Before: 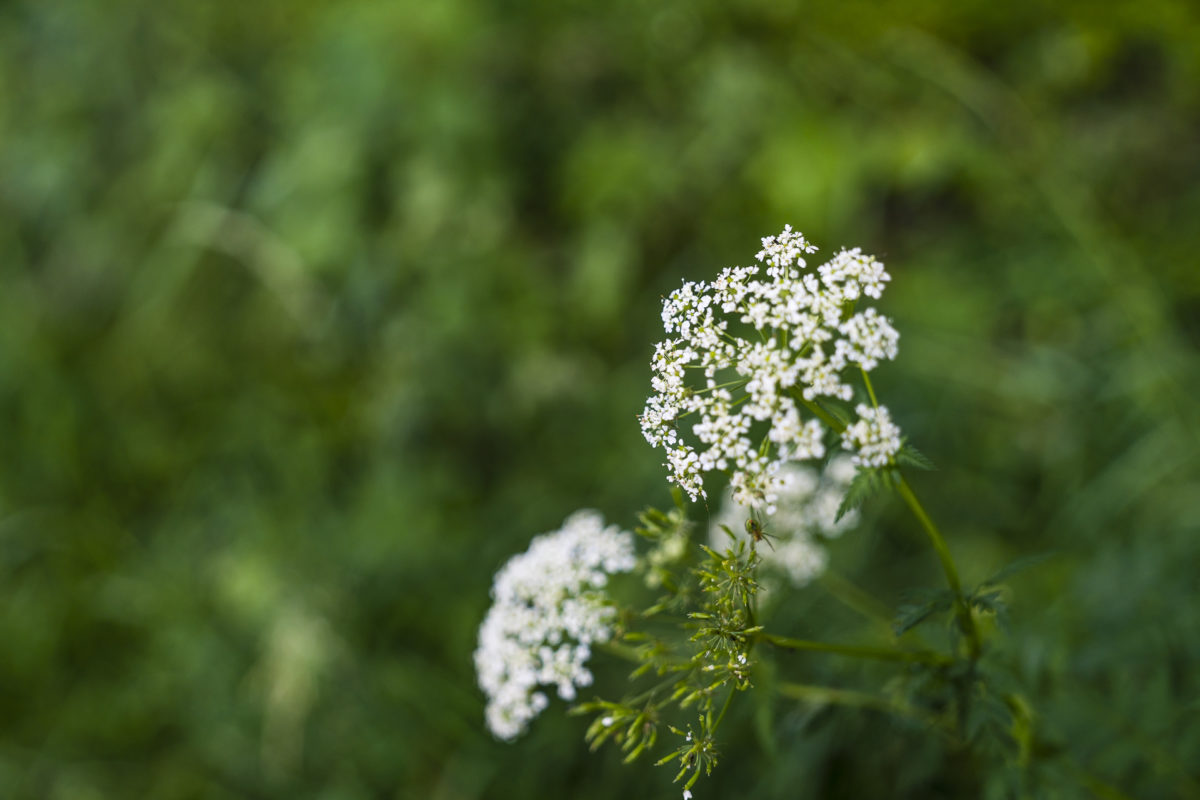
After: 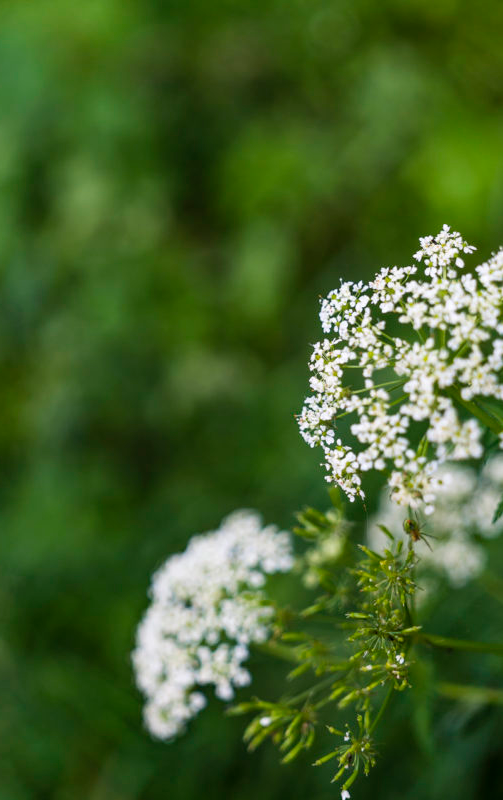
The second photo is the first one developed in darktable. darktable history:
crop: left 28.572%, right 29.456%
